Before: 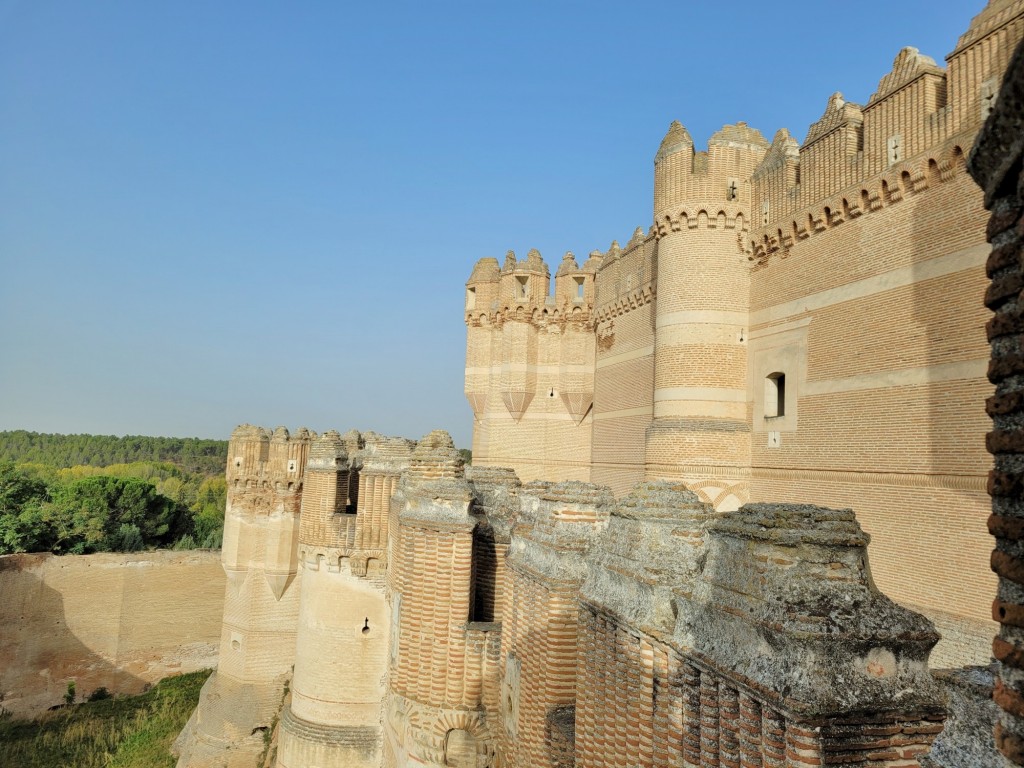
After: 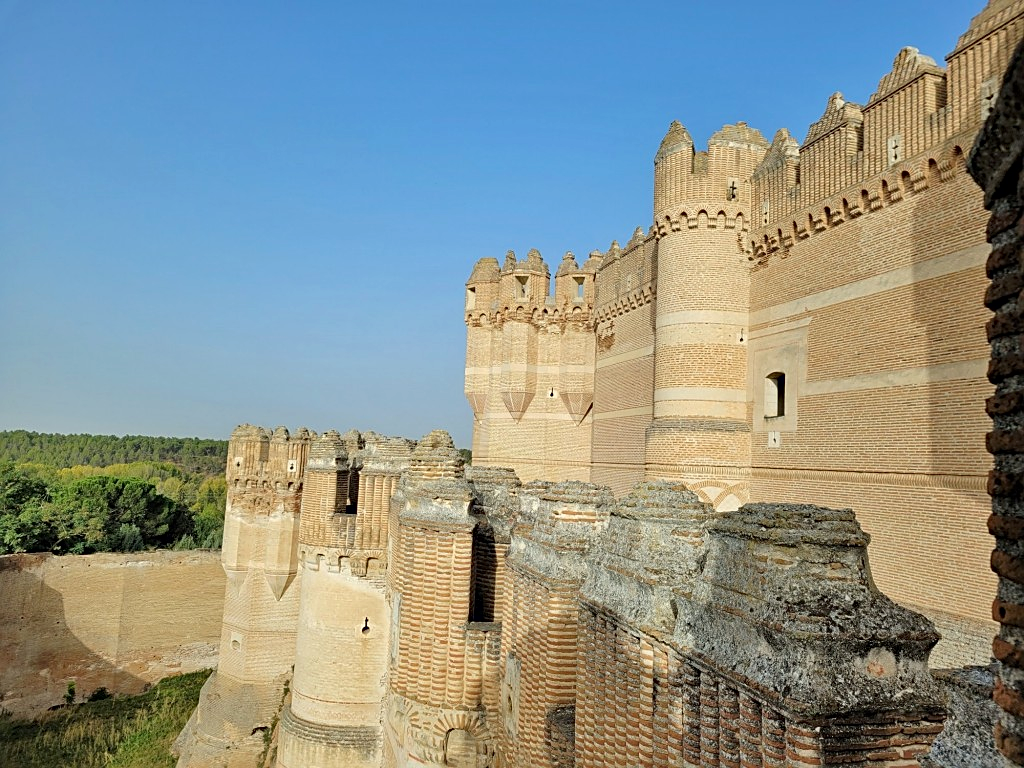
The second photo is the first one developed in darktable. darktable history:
haze removal: compatibility mode true, adaptive false
contrast brightness saturation: contrast 0.05
sharpen: on, module defaults
